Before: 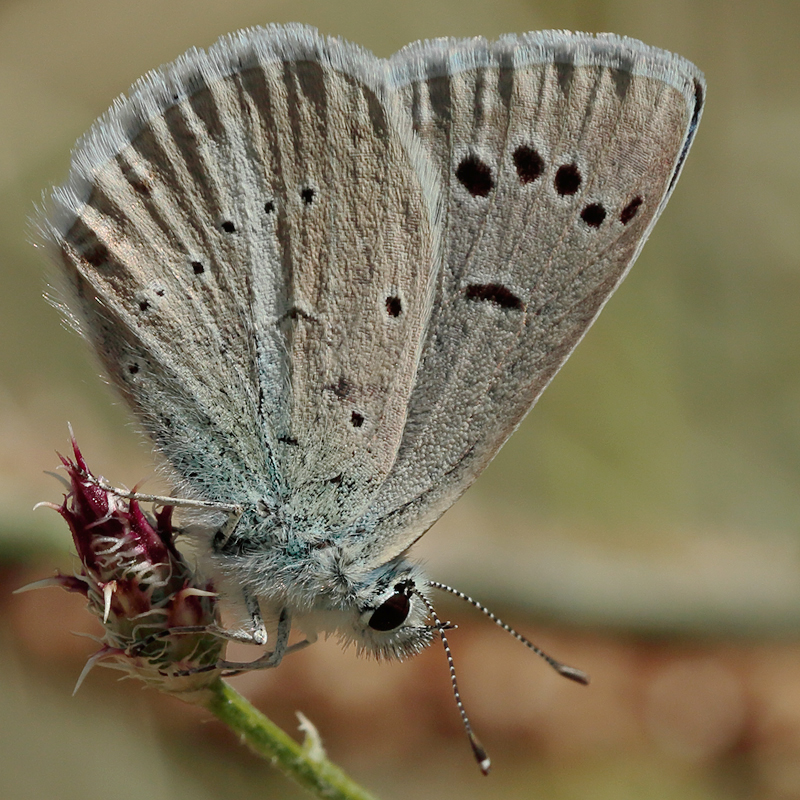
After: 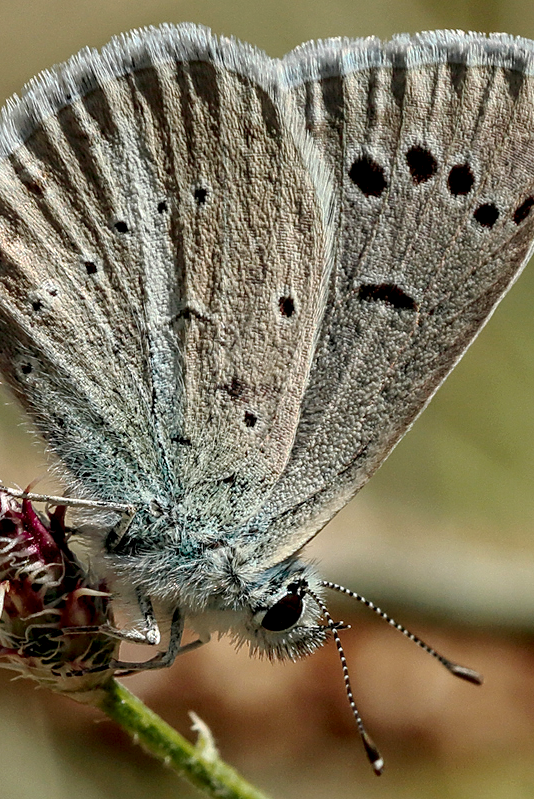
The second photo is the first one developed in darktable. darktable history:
contrast brightness saturation: contrast 0.042, saturation 0.152
local contrast: highlights 79%, shadows 56%, detail 174%, midtone range 0.433
sharpen: amount 0.207
crop and rotate: left 13.511%, right 19.678%
